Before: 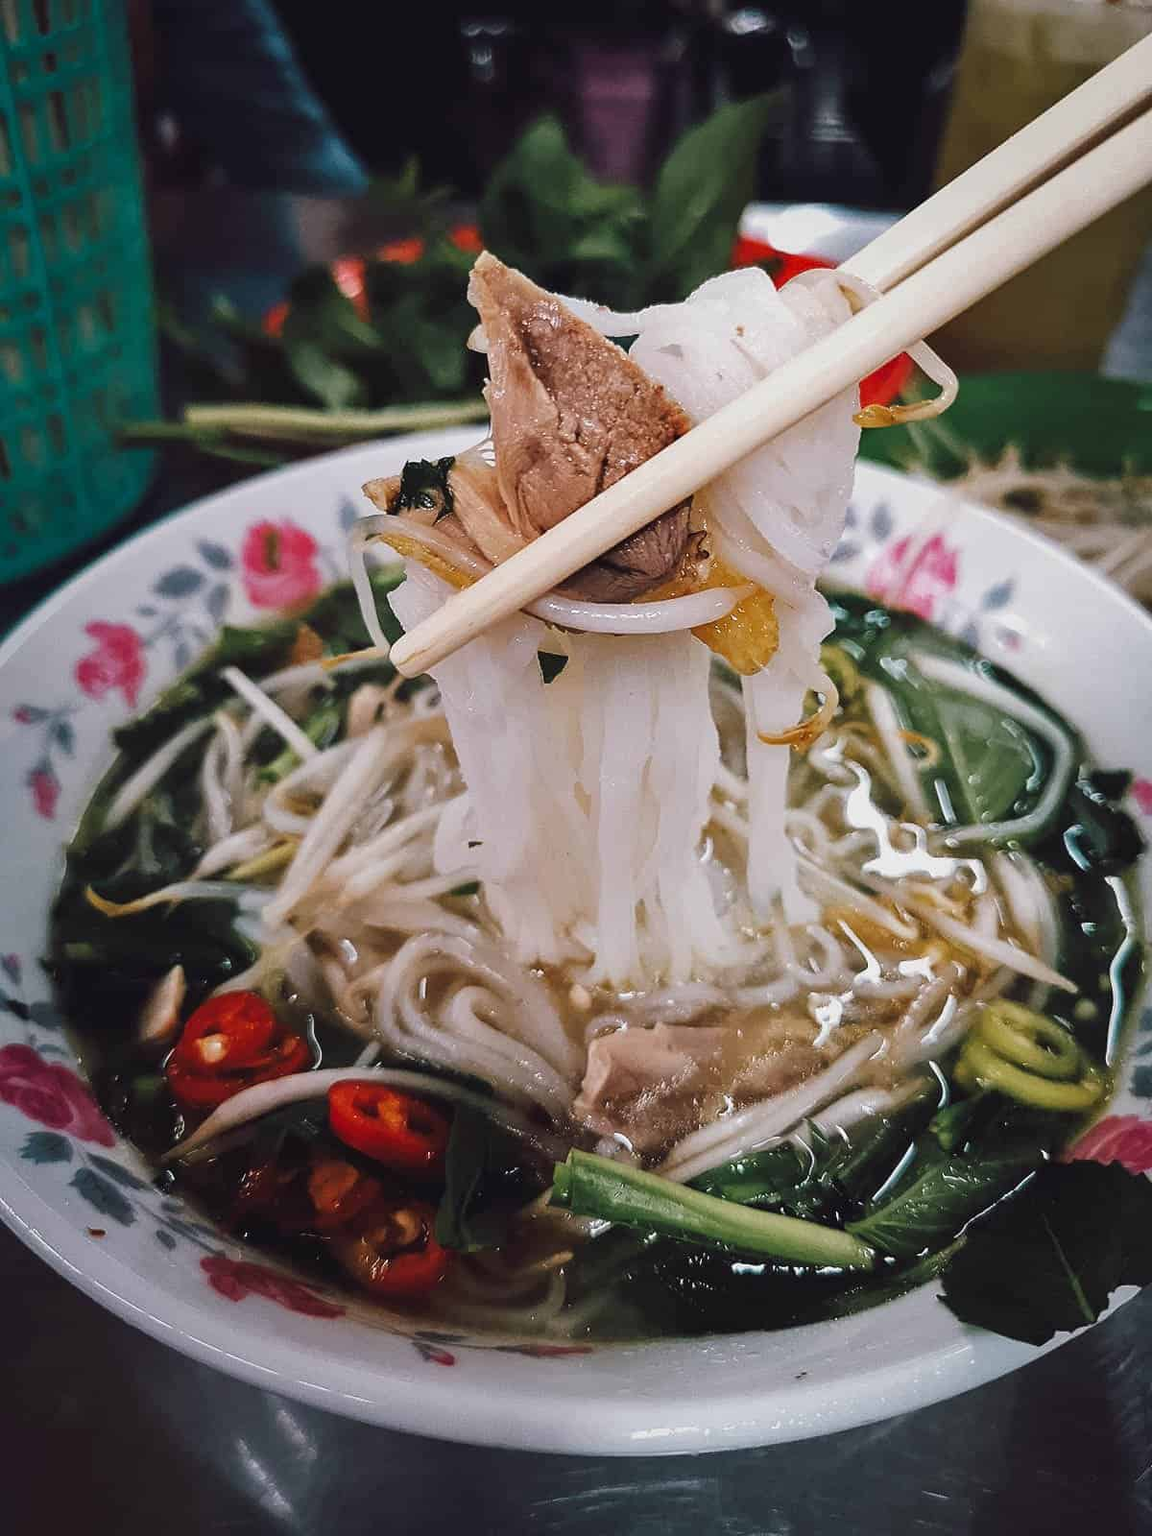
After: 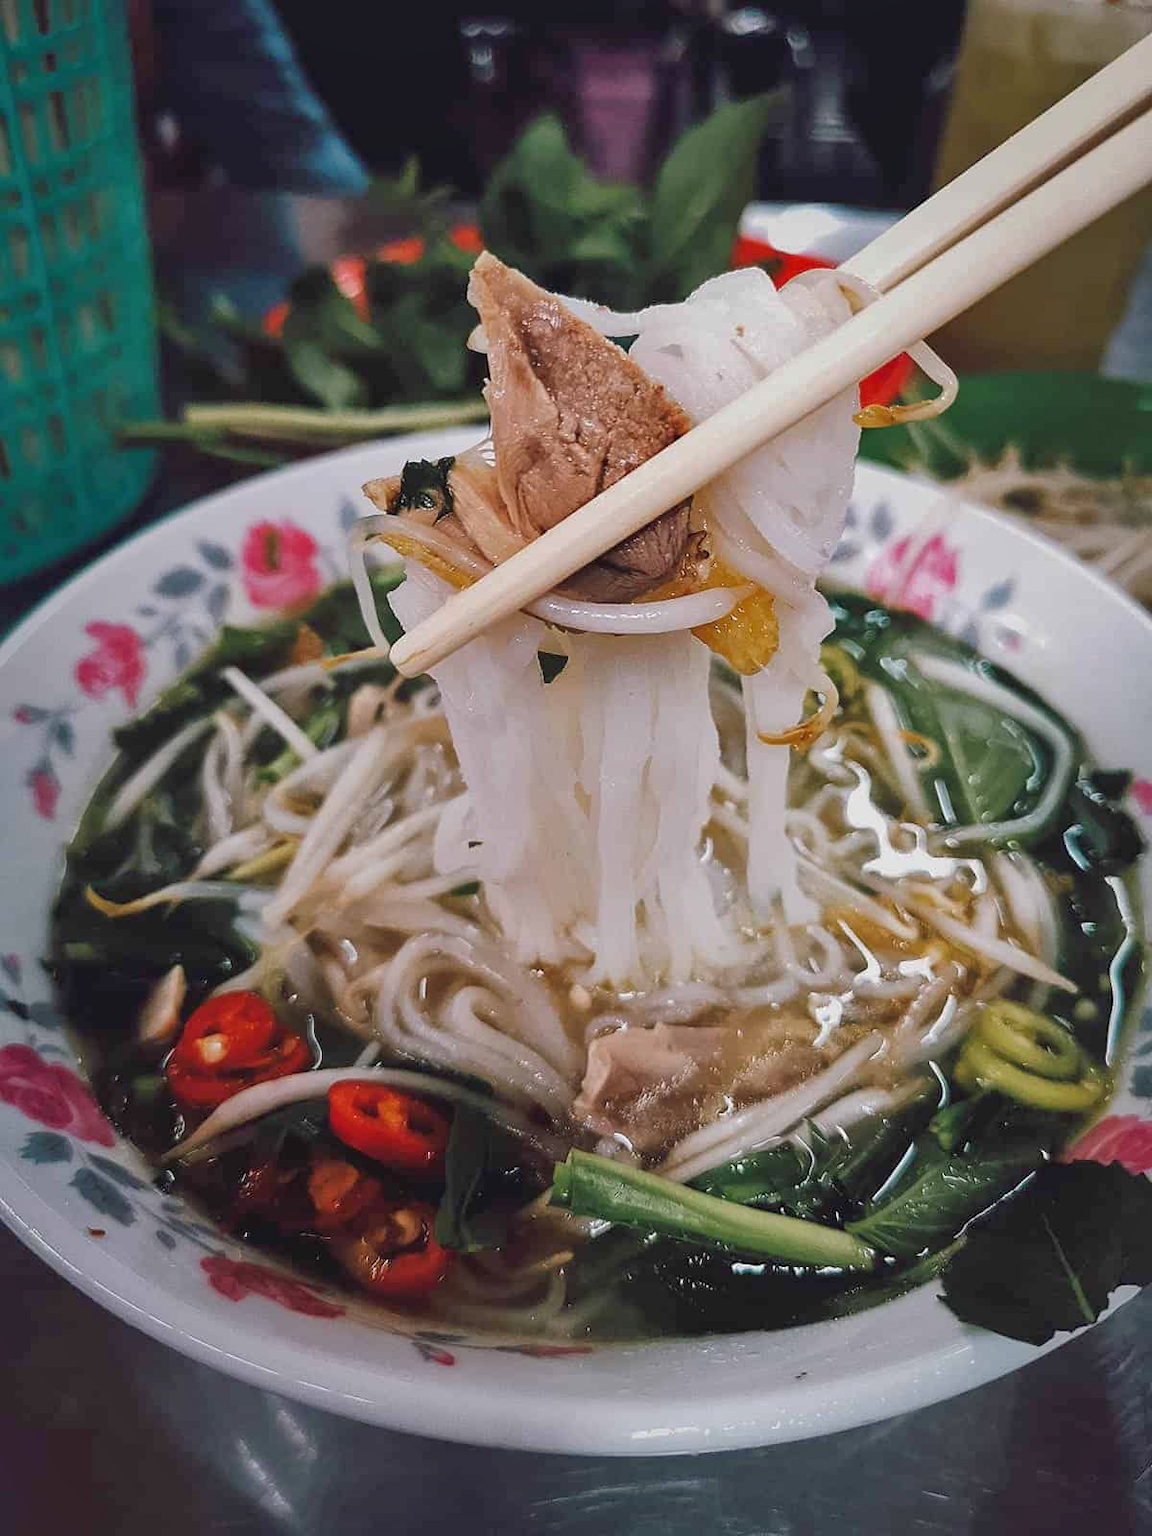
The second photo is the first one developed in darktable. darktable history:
exposure: compensate highlight preservation false
shadows and highlights: highlights color adjustment 77.59%
